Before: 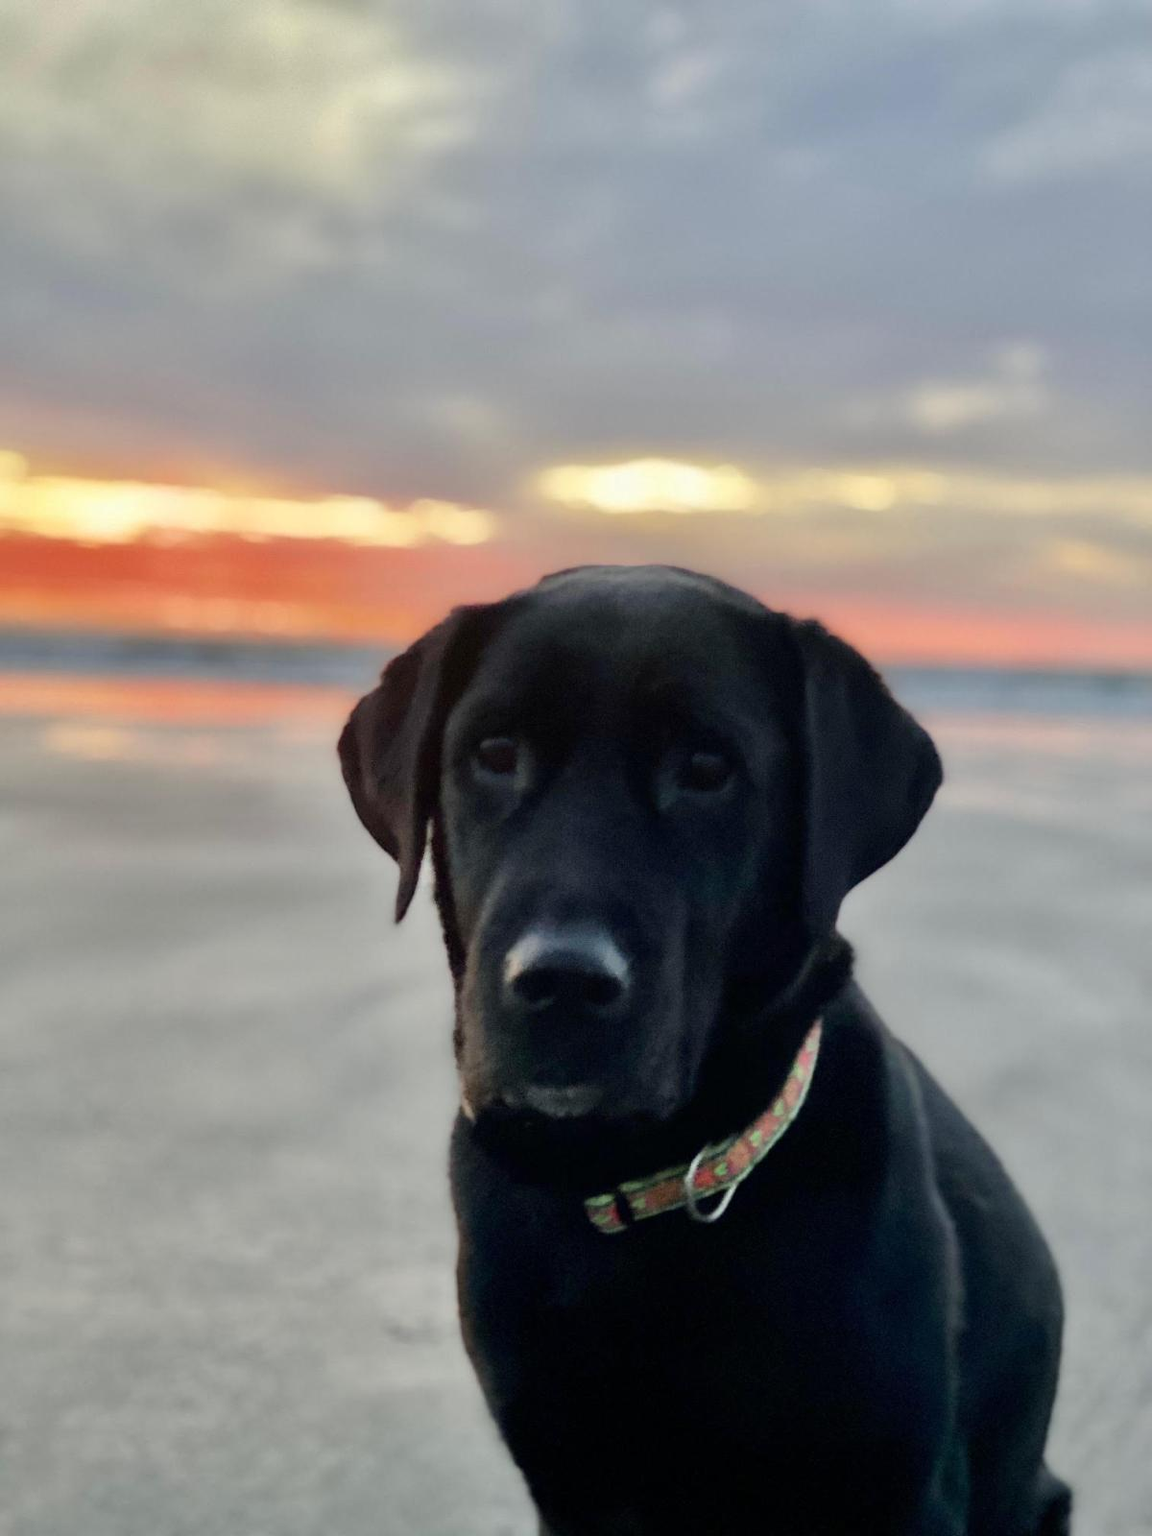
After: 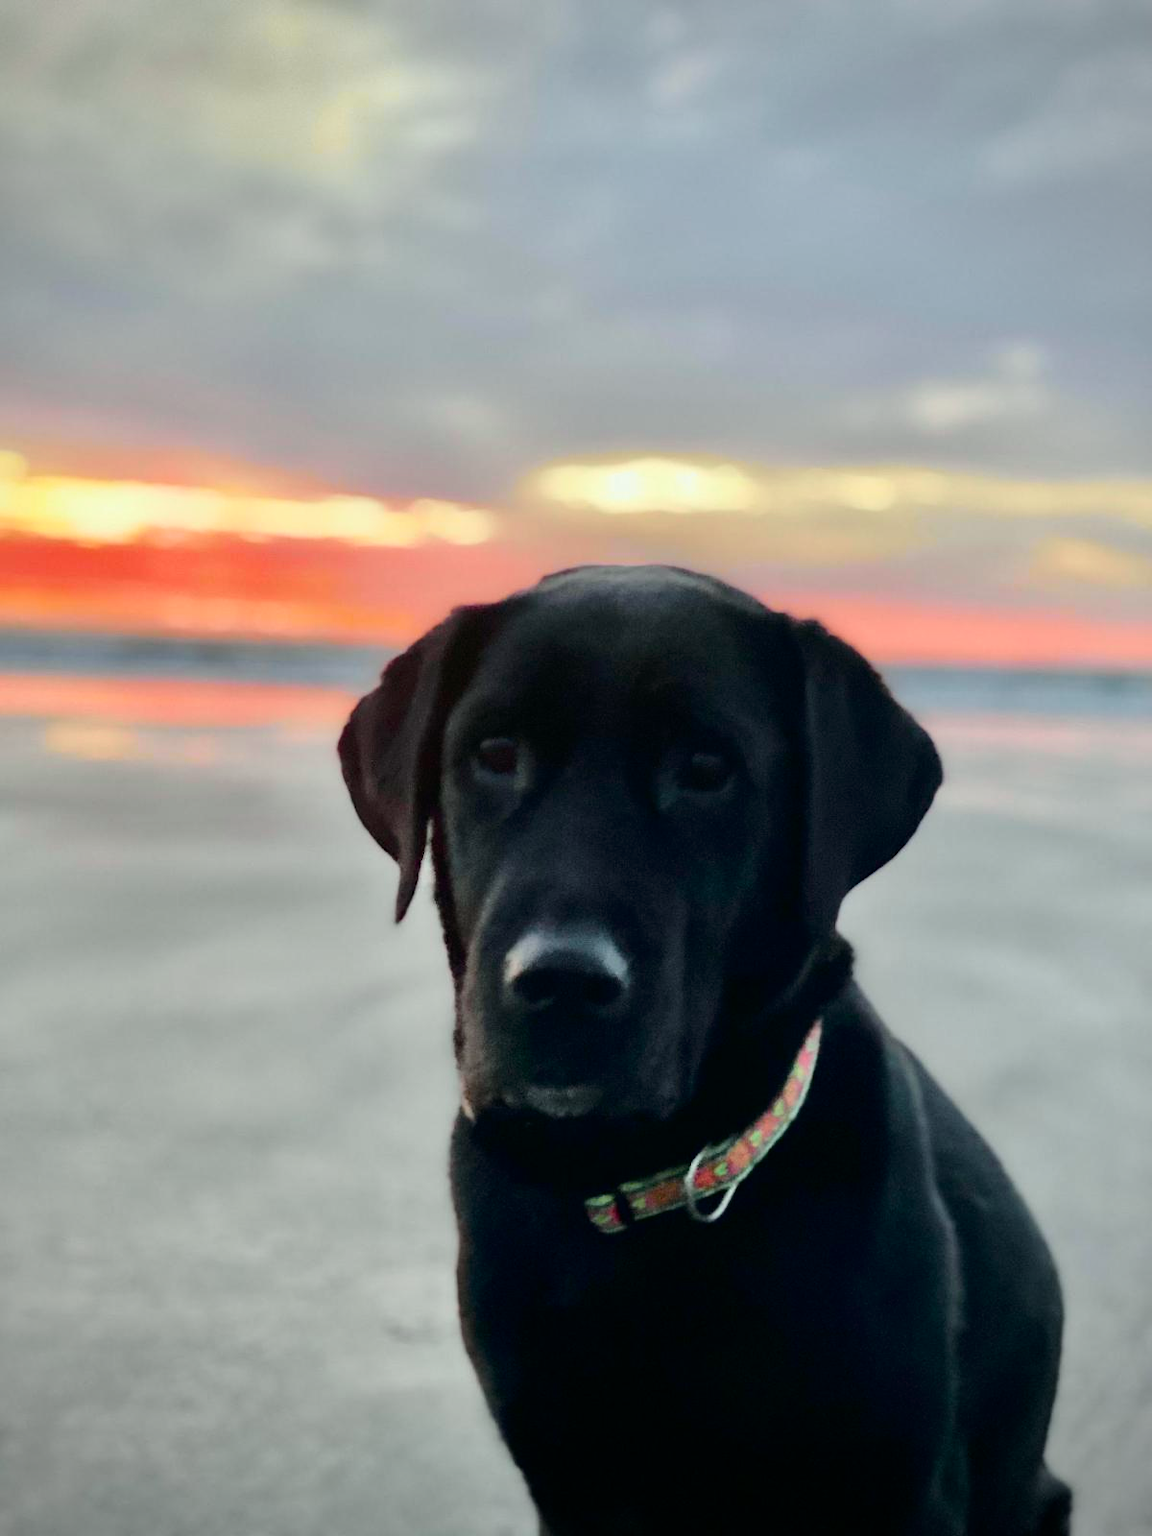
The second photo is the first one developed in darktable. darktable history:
tone curve: curves: ch0 [(0, 0.003) (0.056, 0.041) (0.211, 0.187) (0.482, 0.519) (0.836, 0.864) (0.997, 0.984)]; ch1 [(0, 0) (0.276, 0.206) (0.393, 0.364) (0.482, 0.471) (0.506, 0.5) (0.523, 0.523) (0.572, 0.604) (0.635, 0.665) (0.695, 0.759) (1, 1)]; ch2 [(0, 0) (0.438, 0.456) (0.473, 0.47) (0.503, 0.503) (0.536, 0.527) (0.562, 0.584) (0.612, 0.61) (0.679, 0.72) (1, 1)], color space Lab, independent channels, preserve colors none
vignetting: fall-off radius 60.92%
